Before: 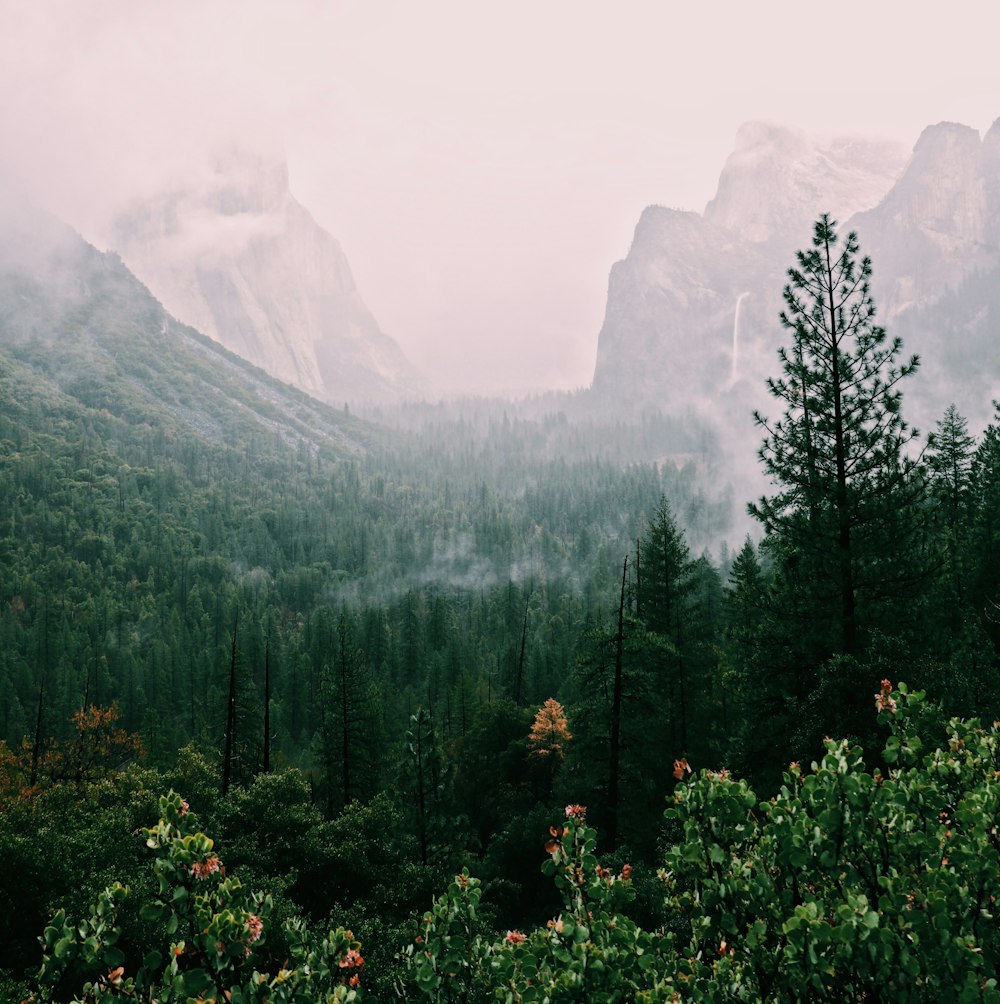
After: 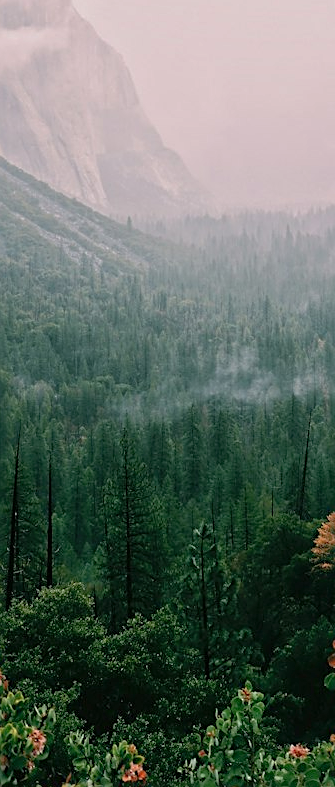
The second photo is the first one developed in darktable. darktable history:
sharpen: on, module defaults
shadows and highlights: on, module defaults
crop and rotate: left 21.77%, top 18.528%, right 44.676%, bottom 2.997%
